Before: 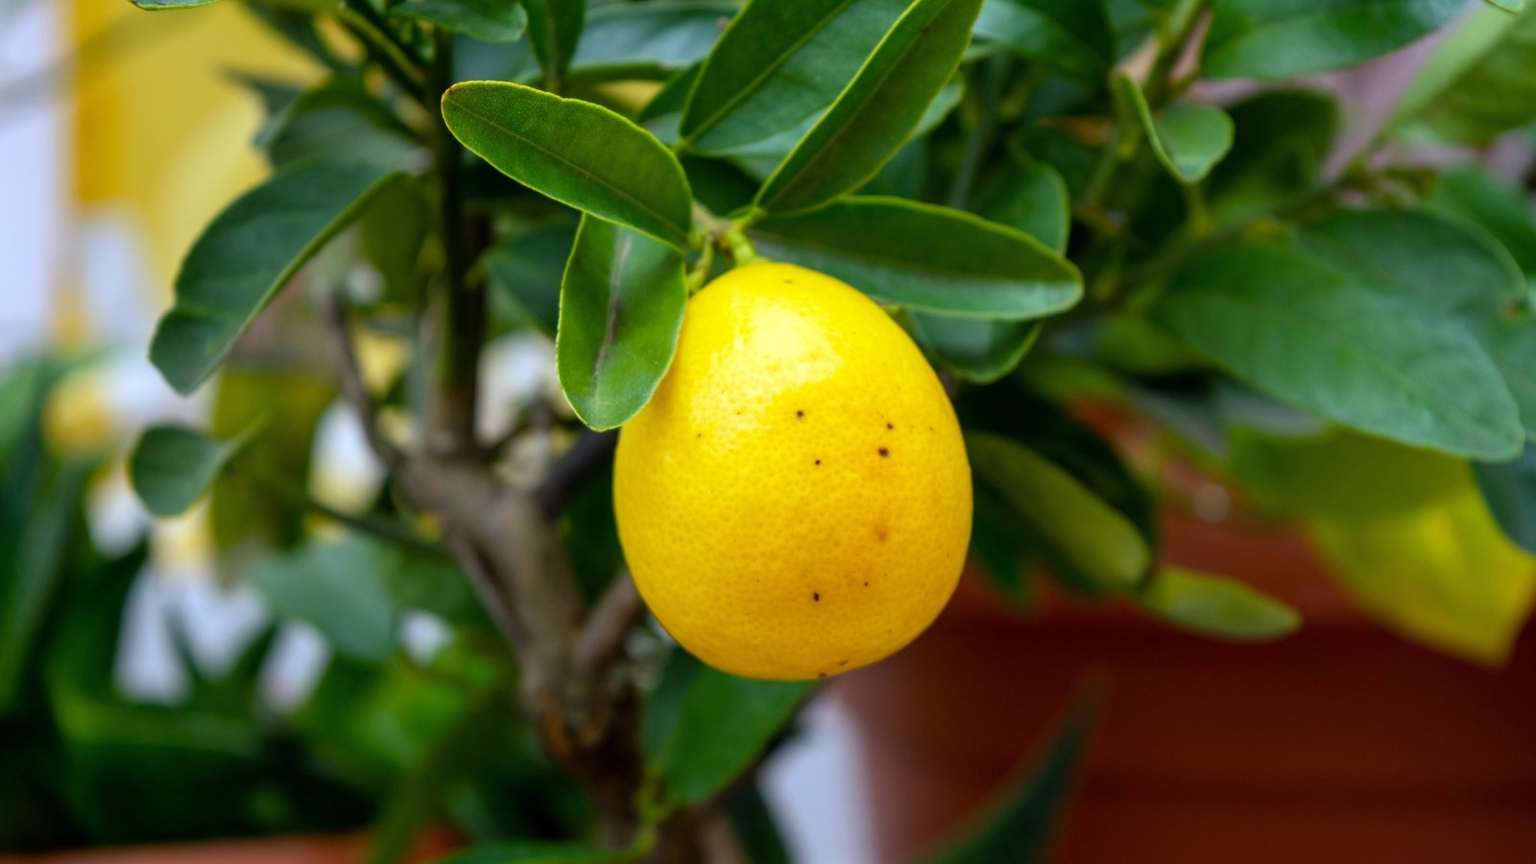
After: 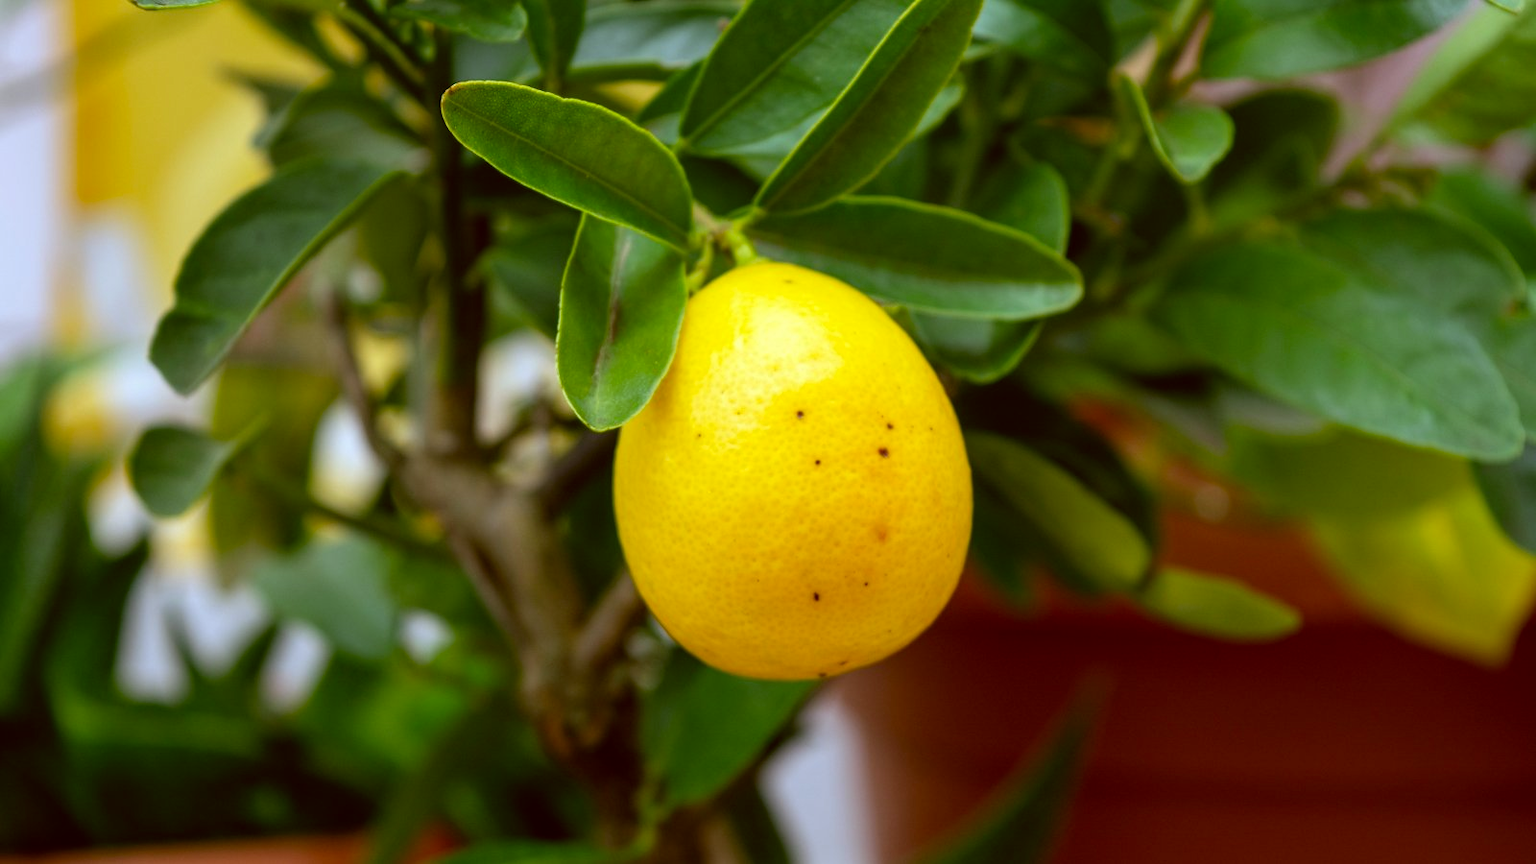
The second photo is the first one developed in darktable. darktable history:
color correction: highlights a* -0.482, highlights b* 0.161, shadows a* 4.66, shadows b* 20.72
